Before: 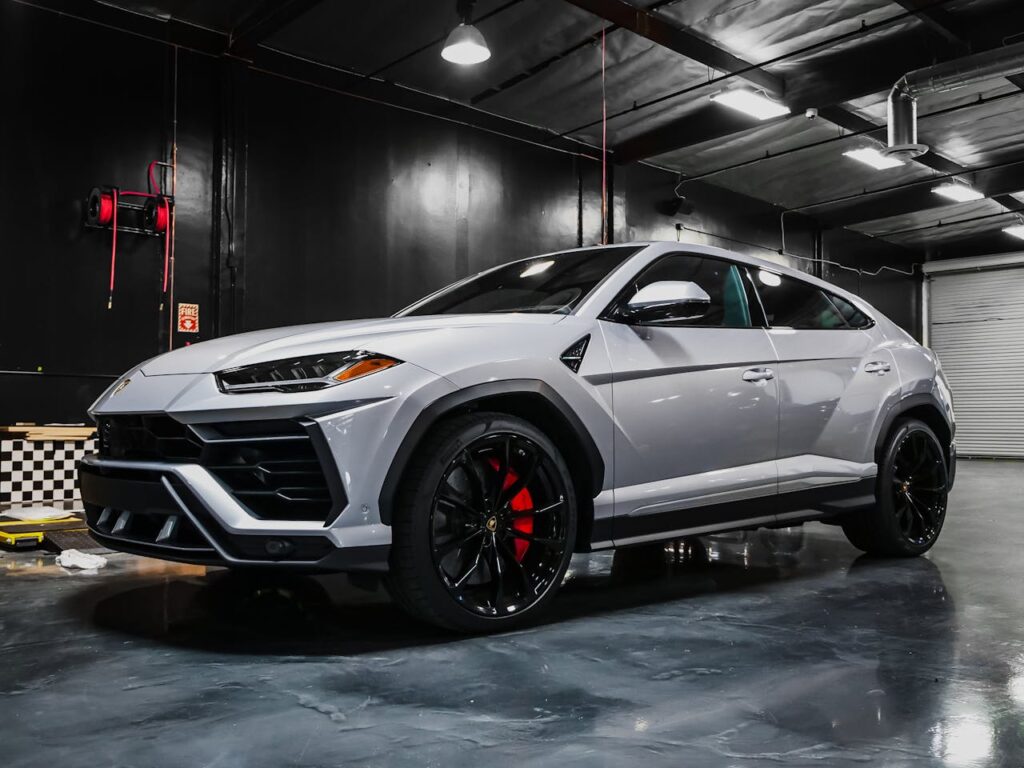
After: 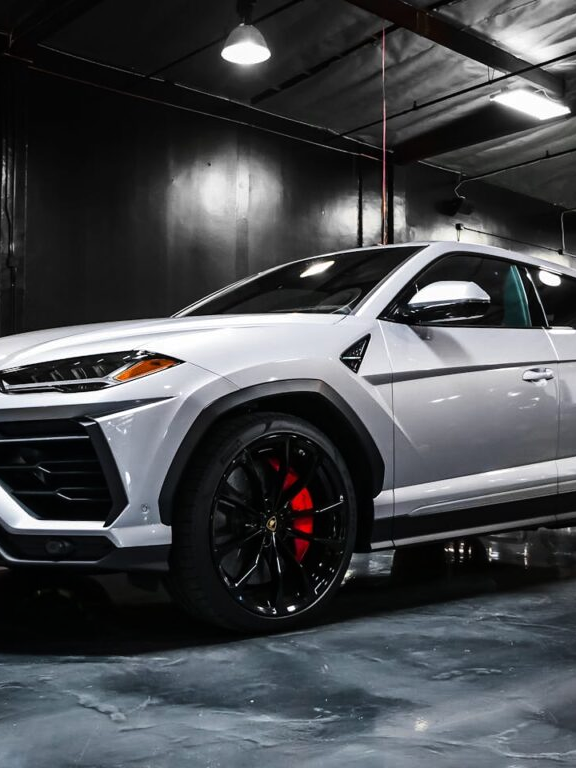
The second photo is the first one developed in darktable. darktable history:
tone equalizer: -8 EV -0.417 EV, -7 EV -0.389 EV, -6 EV -0.333 EV, -5 EV -0.222 EV, -3 EV 0.222 EV, -2 EV 0.333 EV, -1 EV 0.389 EV, +0 EV 0.417 EV, edges refinement/feathering 500, mask exposure compensation -1.57 EV, preserve details no
crop: left 21.496%, right 22.254%
